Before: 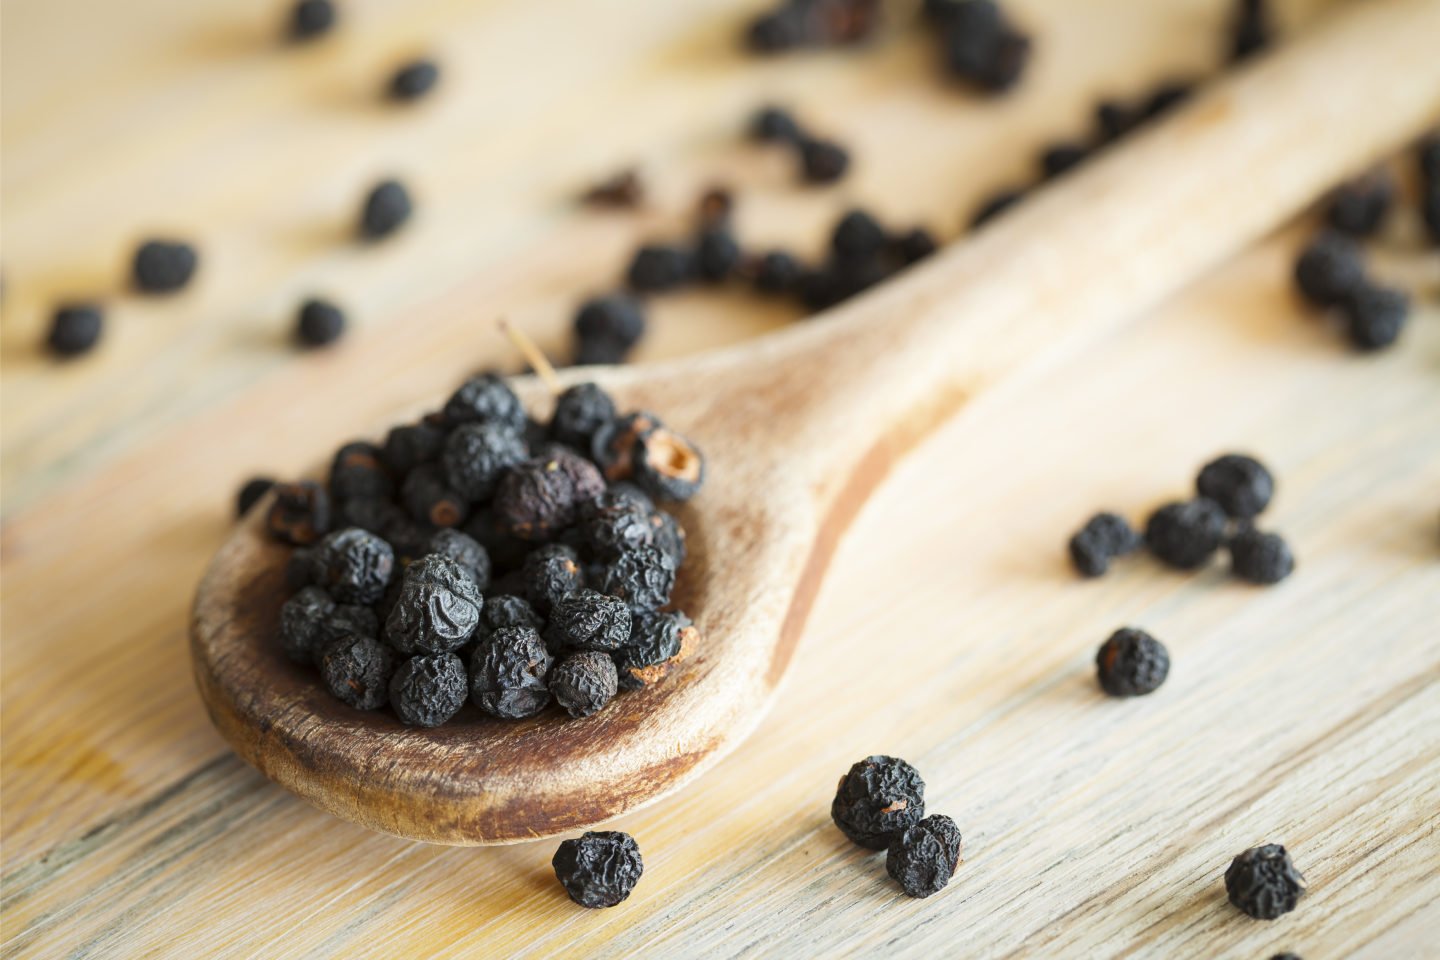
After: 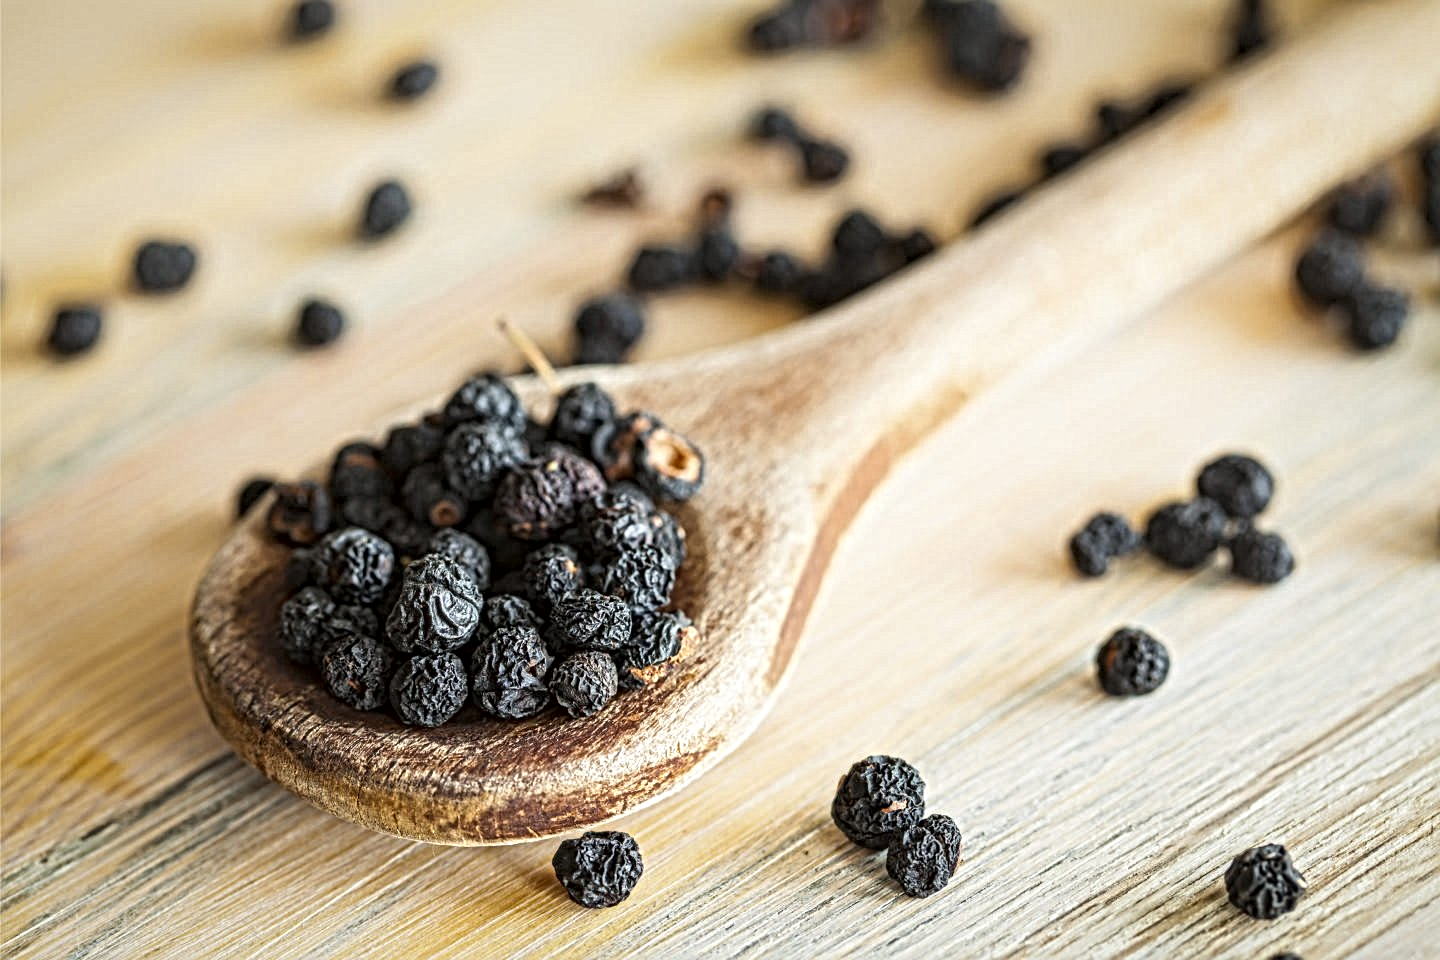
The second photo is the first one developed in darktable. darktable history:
local contrast: mode bilateral grid, contrast 21, coarseness 4, detail 298%, midtone range 0.2
